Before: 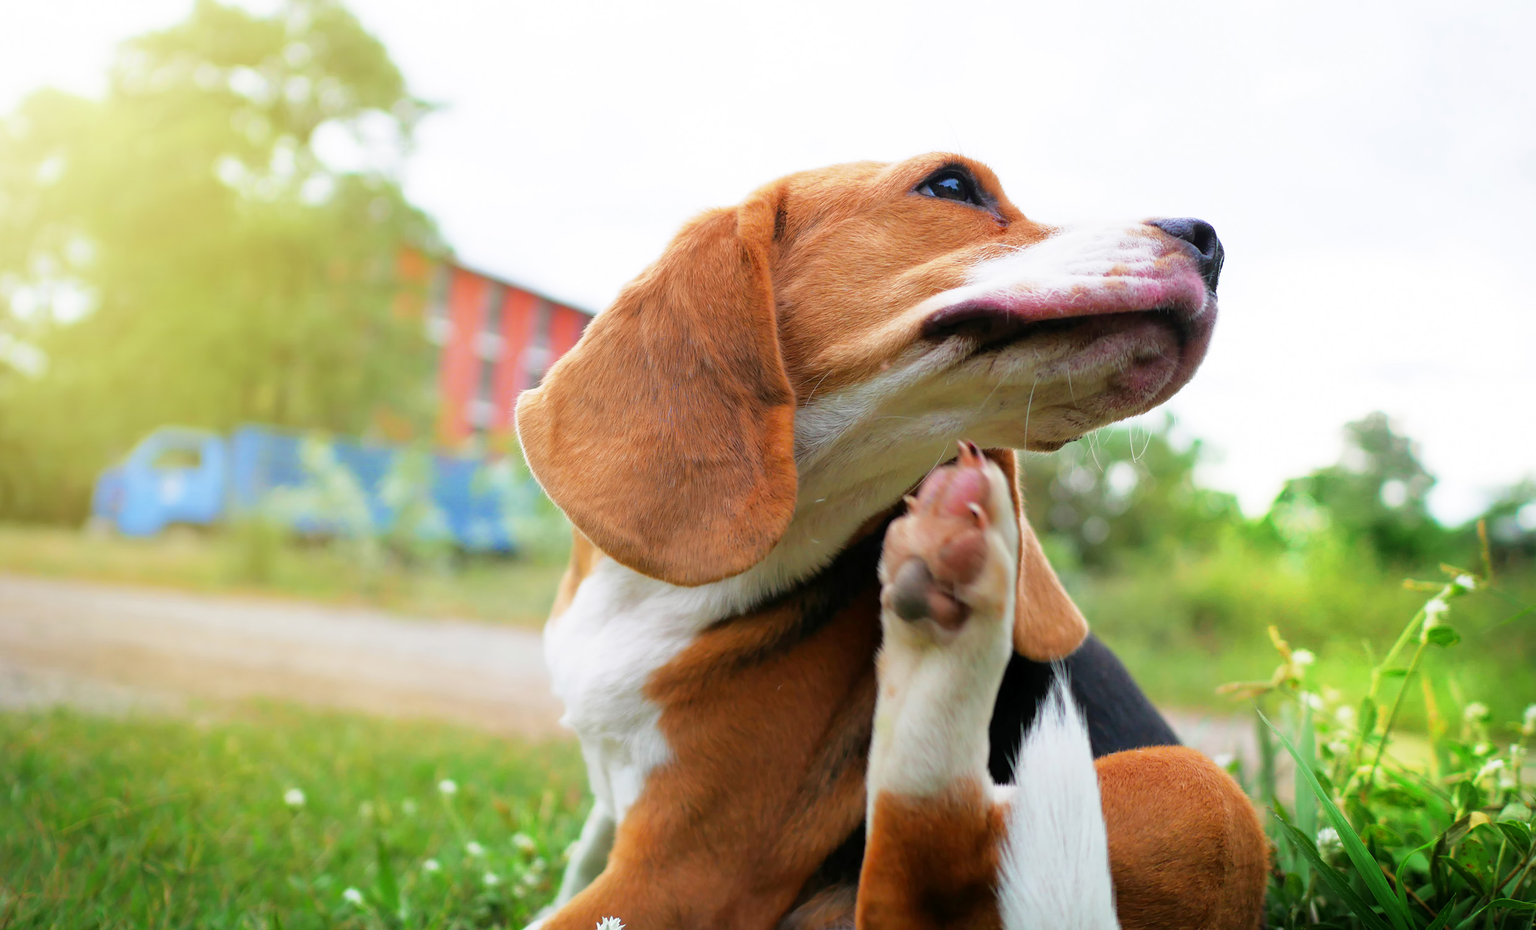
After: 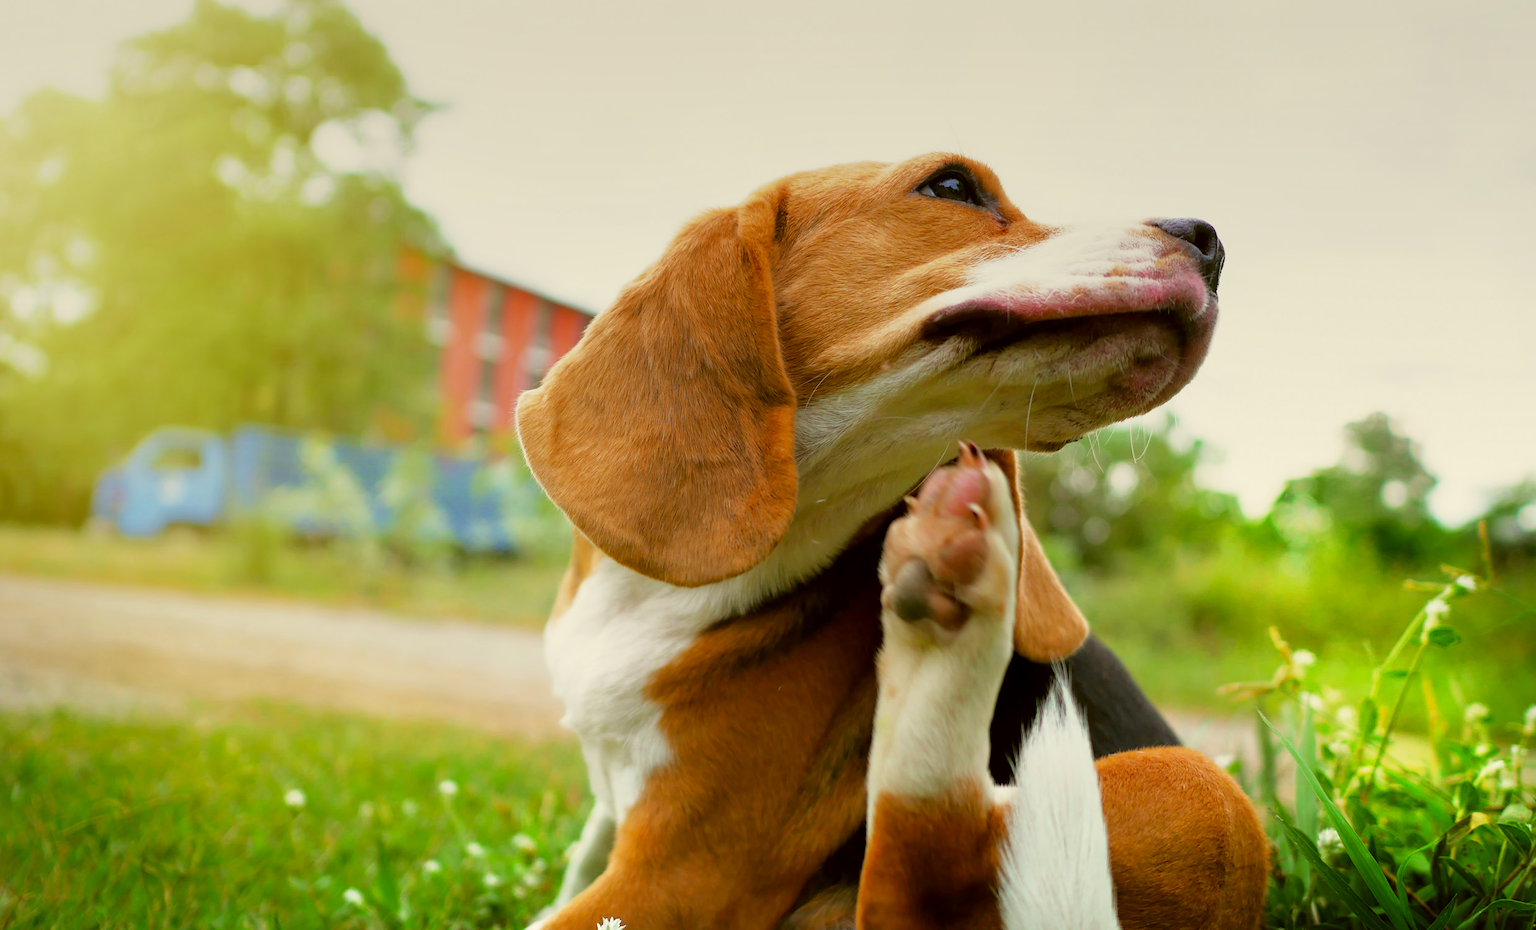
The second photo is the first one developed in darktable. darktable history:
contrast equalizer: octaves 7, y [[0.6 ×6], [0.55 ×6], [0 ×6], [0 ×6], [0 ×6]], mix 0.15
color correction: highlights a* -1.43, highlights b* 10.12, shadows a* 0.395, shadows b* 19.35
white balance: red 1.009, blue 0.985
graduated density: on, module defaults
